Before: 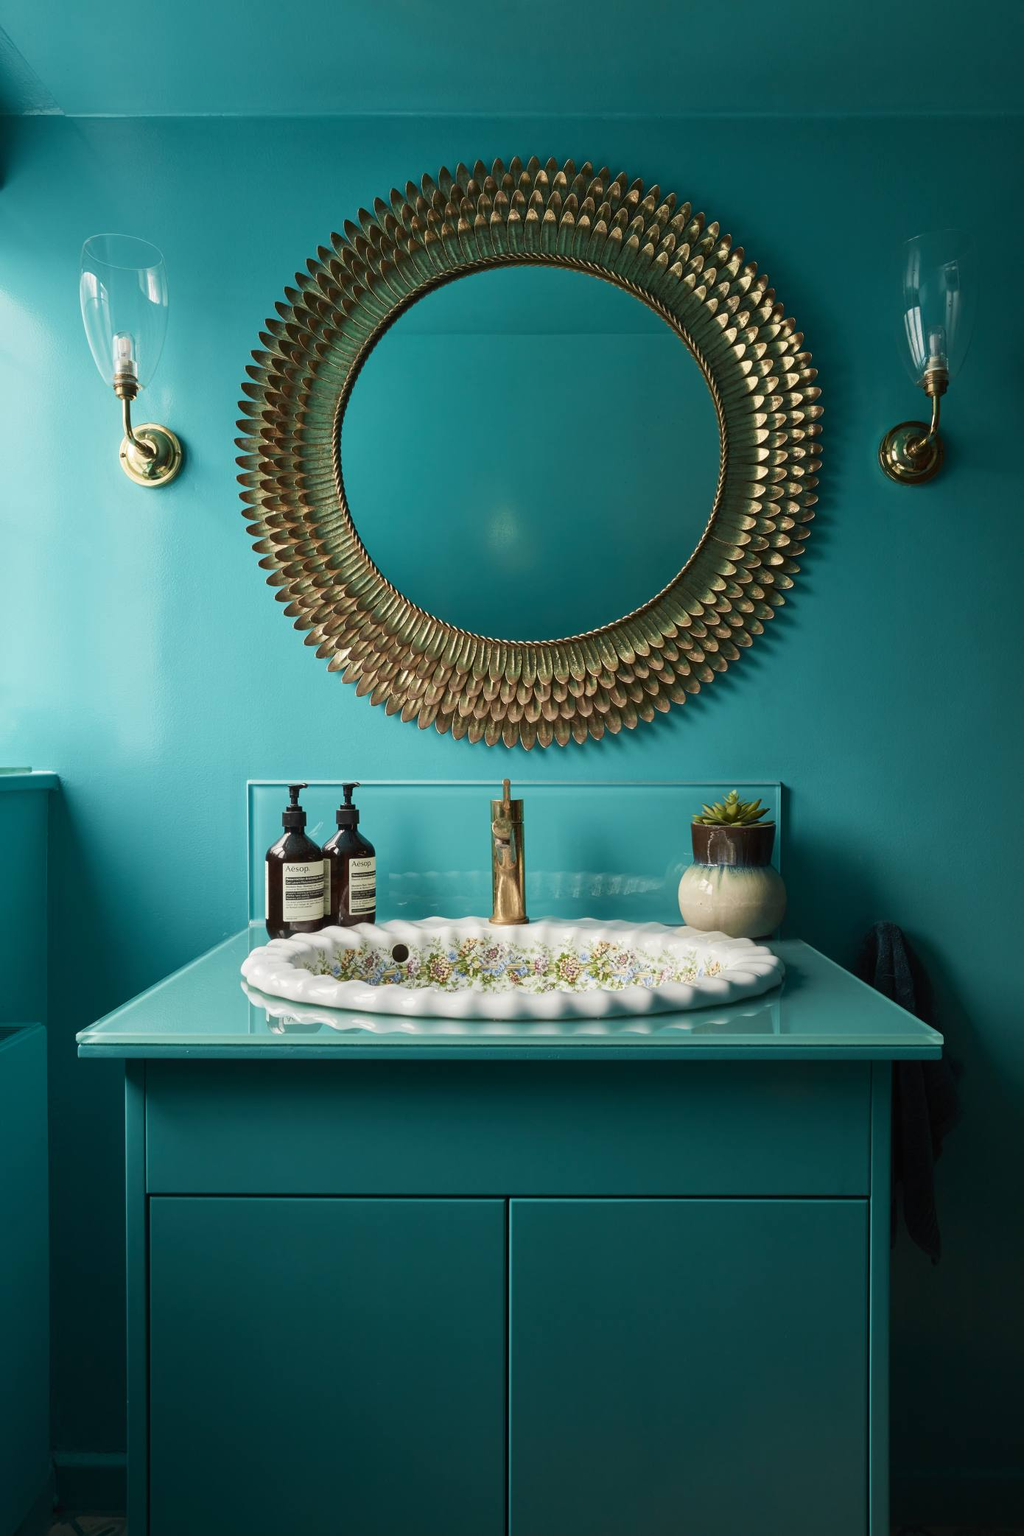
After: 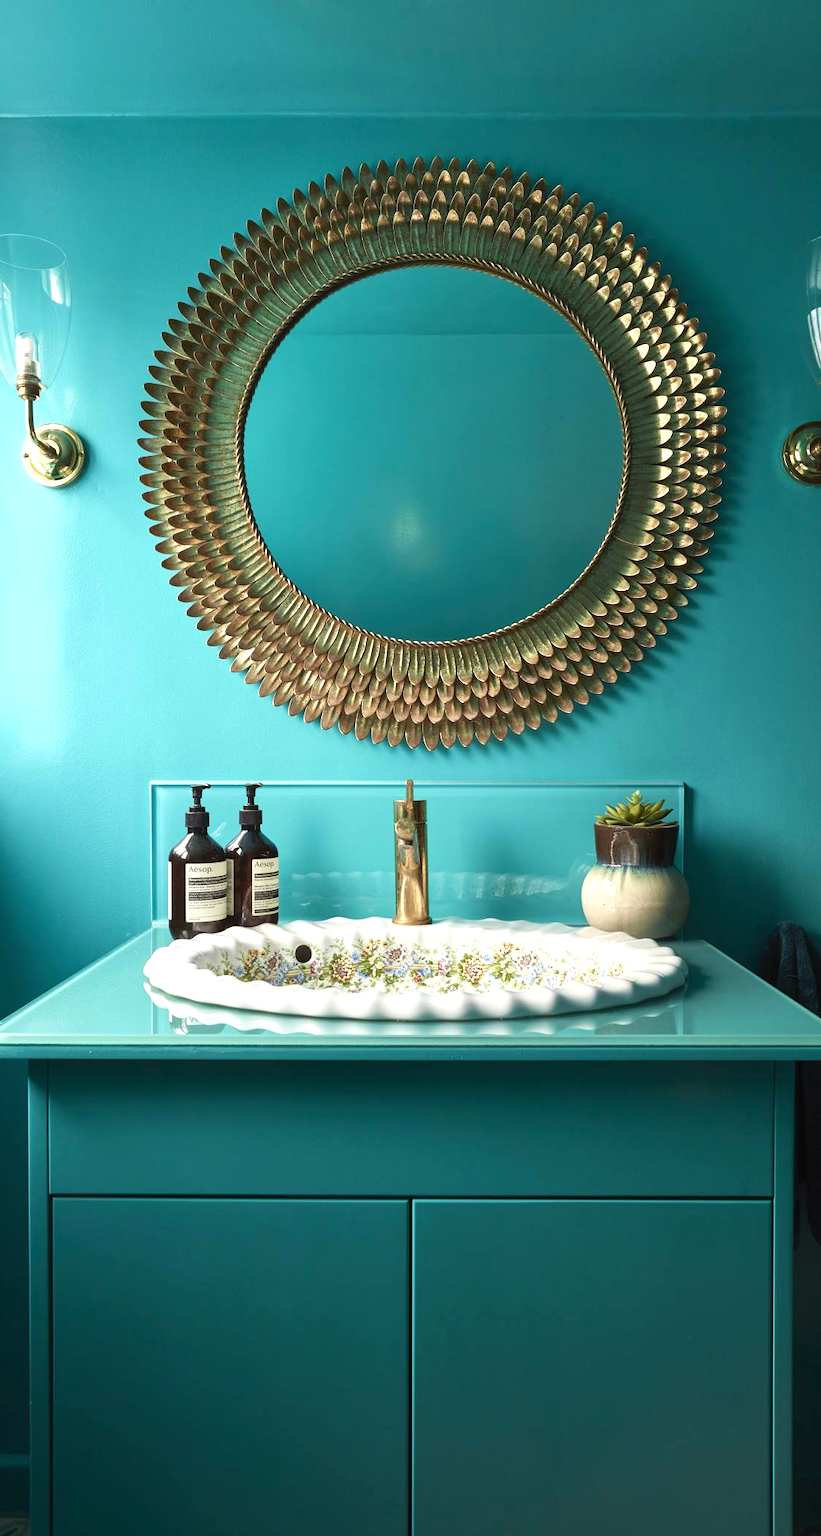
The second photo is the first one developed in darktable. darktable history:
exposure: black level correction 0, exposure 0.693 EV, compensate highlight preservation false
crop and rotate: left 9.543%, right 10.226%
